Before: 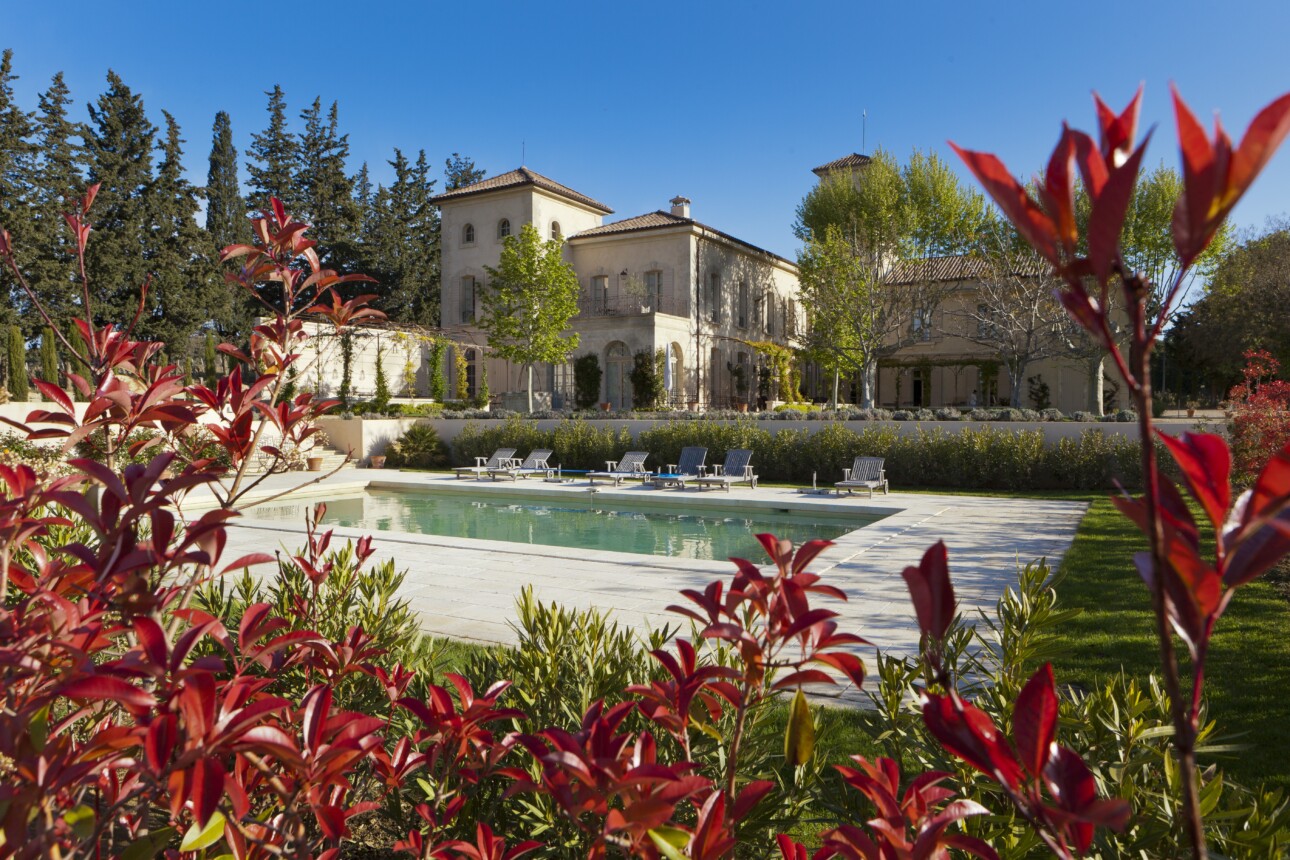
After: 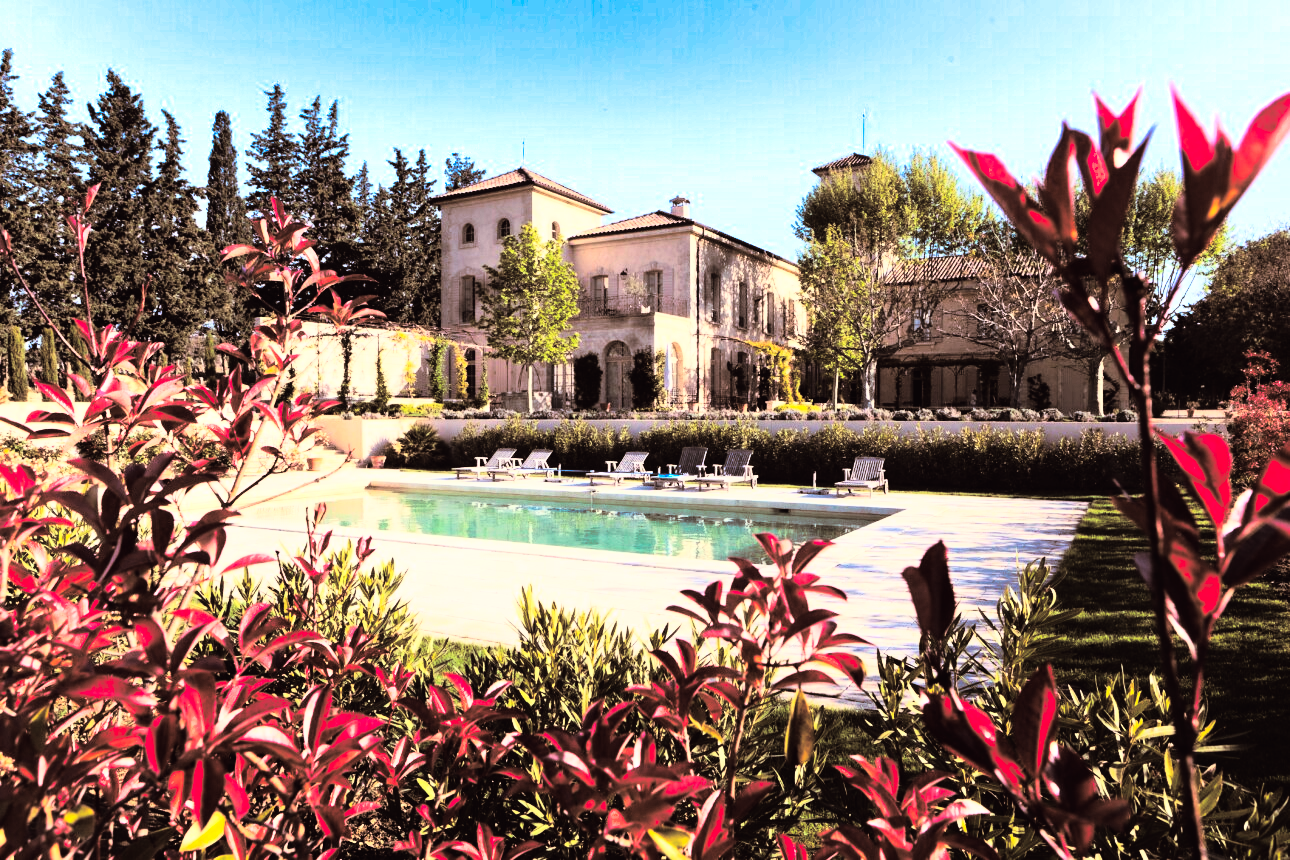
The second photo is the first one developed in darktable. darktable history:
white balance: emerald 1
color balance: lift [1.001, 0.997, 0.99, 1.01], gamma [1.007, 1, 0.975, 1.025], gain [1, 1.065, 1.052, 0.935], contrast 13.25%
split-toning: shadows › hue 32.4°, shadows › saturation 0.51, highlights › hue 180°, highlights › saturation 0, balance -60.17, compress 55.19%
rgb curve: curves: ch0 [(0, 0) (0.21, 0.15) (0.24, 0.21) (0.5, 0.75) (0.75, 0.96) (0.89, 0.99) (1, 1)]; ch1 [(0, 0.02) (0.21, 0.13) (0.25, 0.2) (0.5, 0.67) (0.75, 0.9) (0.89, 0.97) (1, 1)]; ch2 [(0, 0.02) (0.21, 0.13) (0.25, 0.2) (0.5, 0.67) (0.75, 0.9) (0.89, 0.97) (1, 1)], compensate middle gray true
